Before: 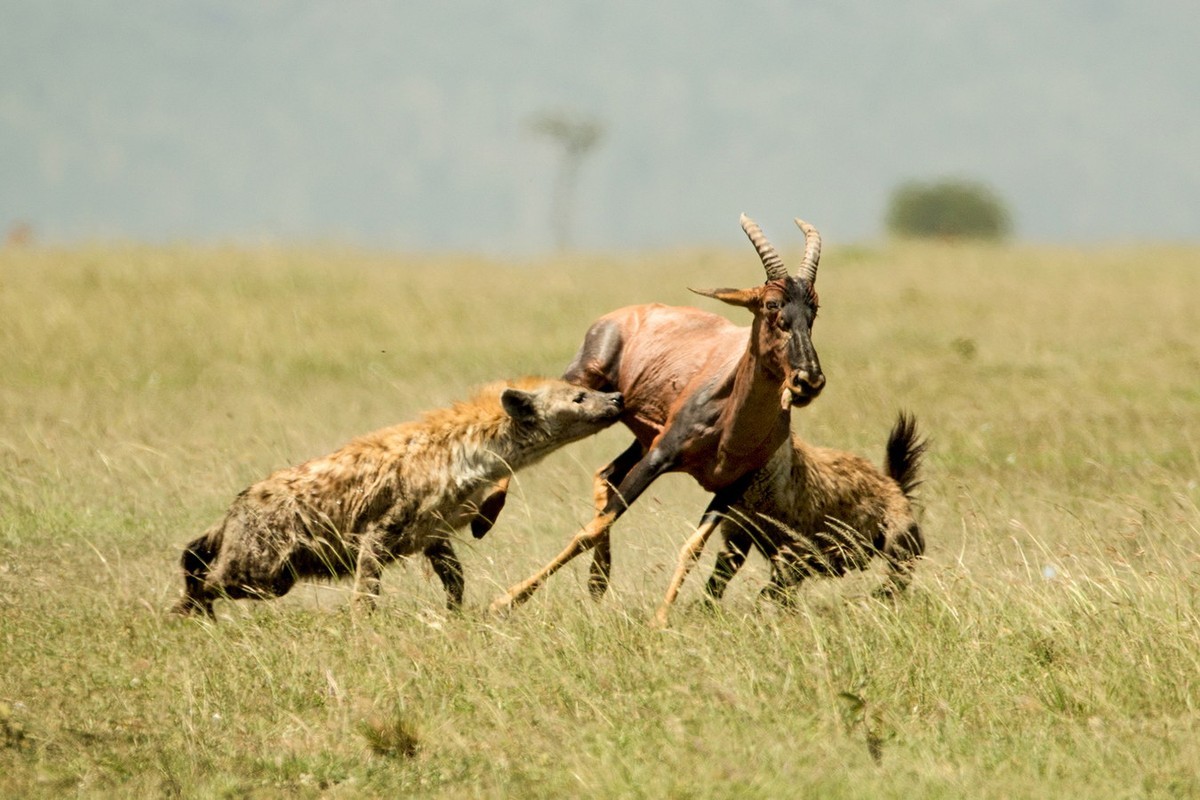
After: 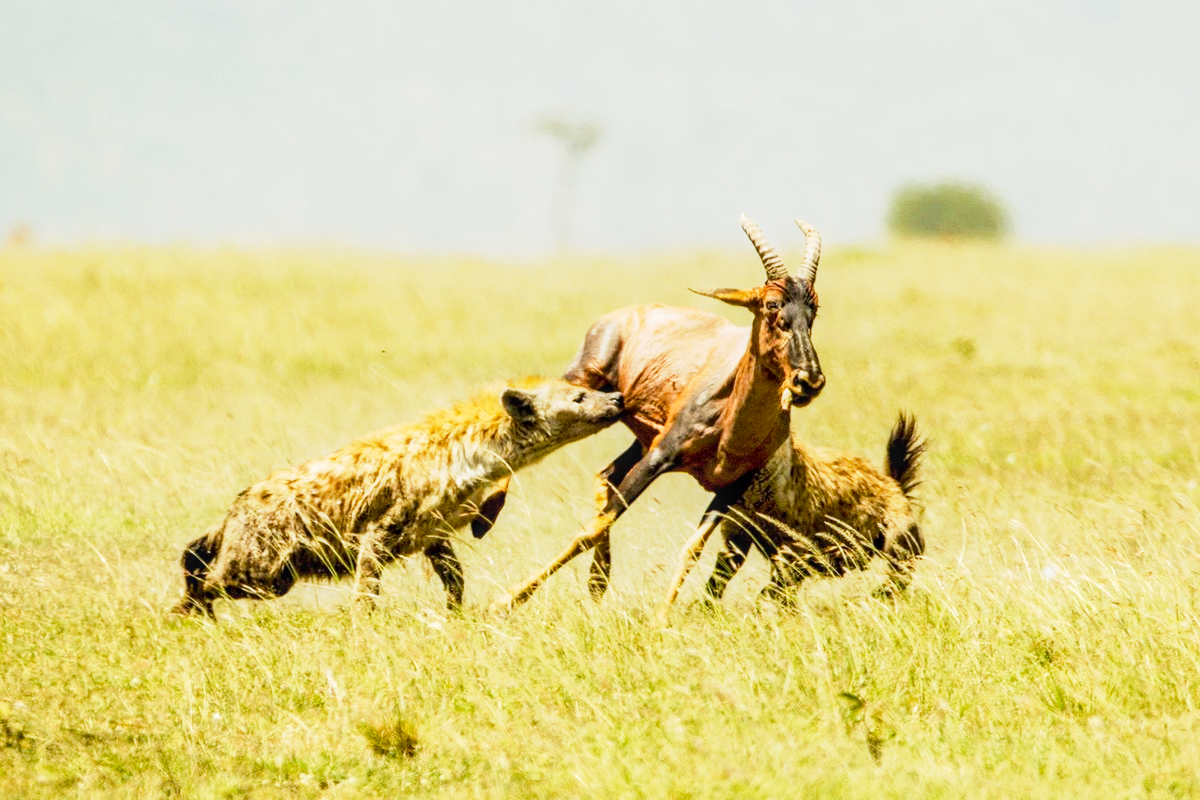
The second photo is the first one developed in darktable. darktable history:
exposure: black level correction 0.001, exposure 0.499 EV, compensate exposure bias true, compensate highlight preservation false
base curve: curves: ch0 [(0, 0) (0.088, 0.125) (0.176, 0.251) (0.354, 0.501) (0.613, 0.749) (1, 0.877)], preserve colors none
local contrast: on, module defaults
color balance rgb: power › hue 312.49°, perceptual saturation grading › global saturation 19.799%, perceptual brilliance grading › mid-tones 9.79%, perceptual brilliance grading › shadows 15.599%, global vibrance 10.958%
